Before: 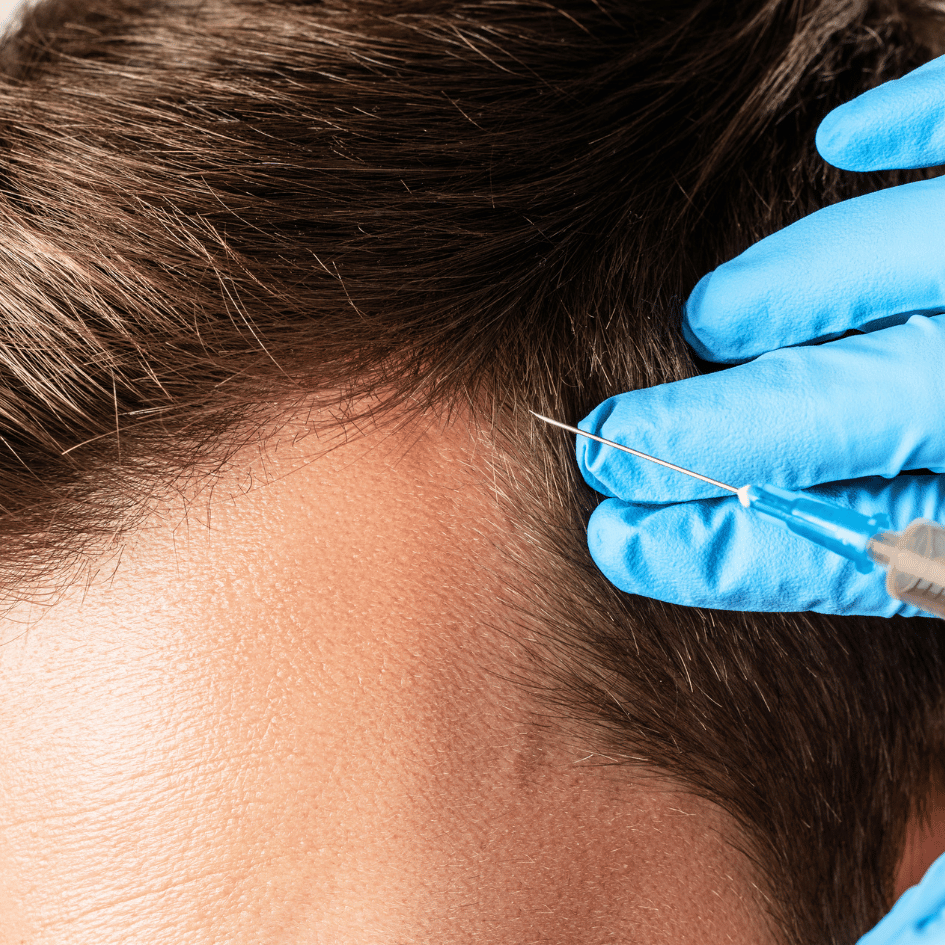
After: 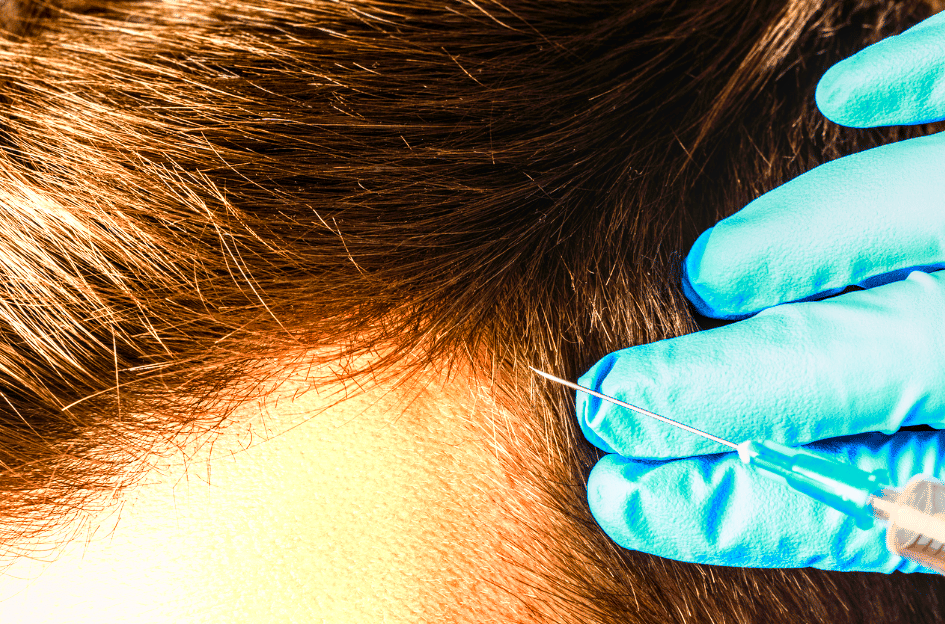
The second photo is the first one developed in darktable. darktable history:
base curve: curves: ch0 [(0, 0) (0.557, 0.834) (1, 1)], preserve colors none
crop and rotate: top 4.711%, bottom 29.234%
color balance rgb: perceptual saturation grading › global saturation 53.926%, perceptual saturation grading › highlights -50.35%, perceptual saturation grading › mid-tones 39.407%, perceptual saturation grading › shadows 30.436%, global vibrance 20.864%
color zones: curves: ch0 [(0.099, 0.624) (0.257, 0.596) (0.384, 0.376) (0.529, 0.492) (0.697, 0.564) (0.768, 0.532) (0.908, 0.644)]; ch1 [(0.112, 0.564) (0.254, 0.612) (0.432, 0.676) (0.592, 0.456) (0.743, 0.684) (0.888, 0.536)]; ch2 [(0.25, 0.5) (0.469, 0.36) (0.75, 0.5)]
local contrast: on, module defaults
